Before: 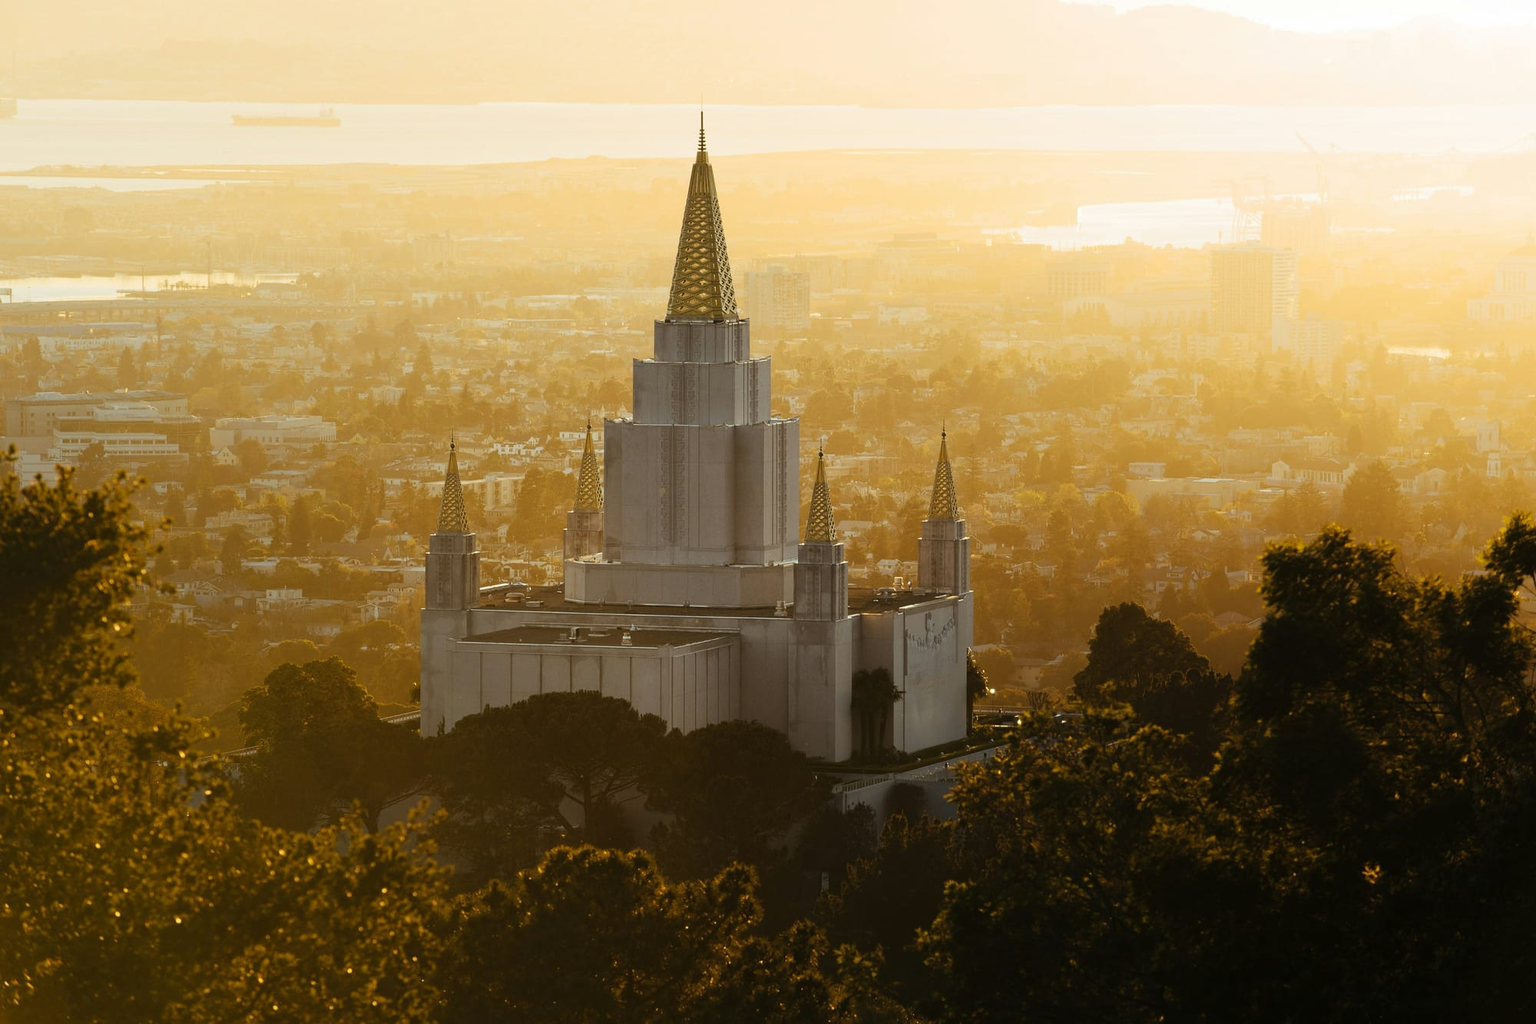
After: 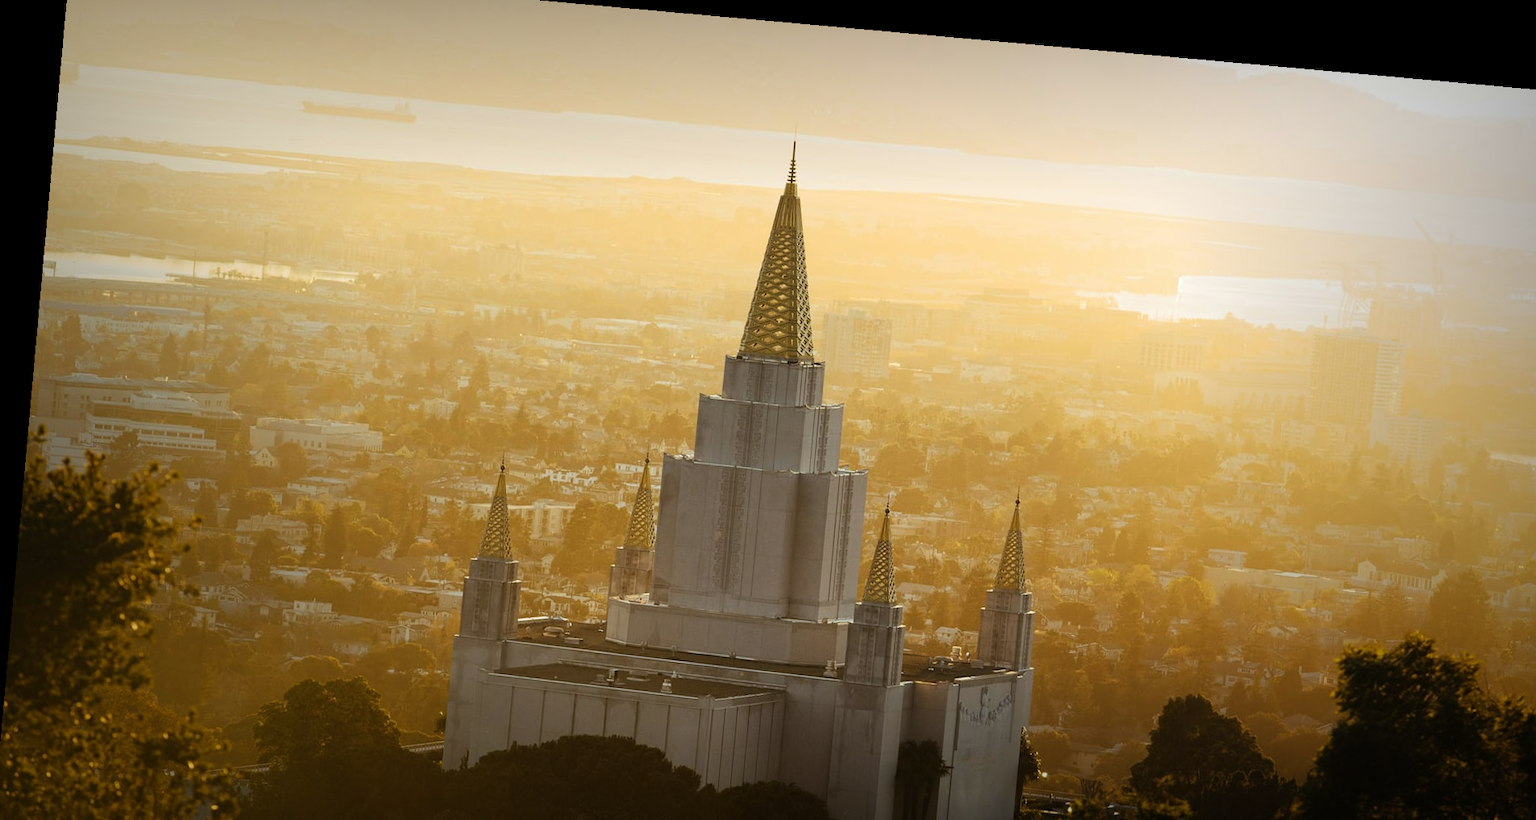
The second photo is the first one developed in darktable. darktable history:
vignetting: fall-off start 53.2%, brightness -0.594, saturation 0, automatic ratio true, width/height ratio 1.313, shape 0.22, unbound false
white balance: red 1, blue 1
rotate and perspective: rotation 5.12°, automatic cropping off
crop: left 1.509%, top 3.452%, right 7.696%, bottom 28.452%
exposure: compensate highlight preservation false
